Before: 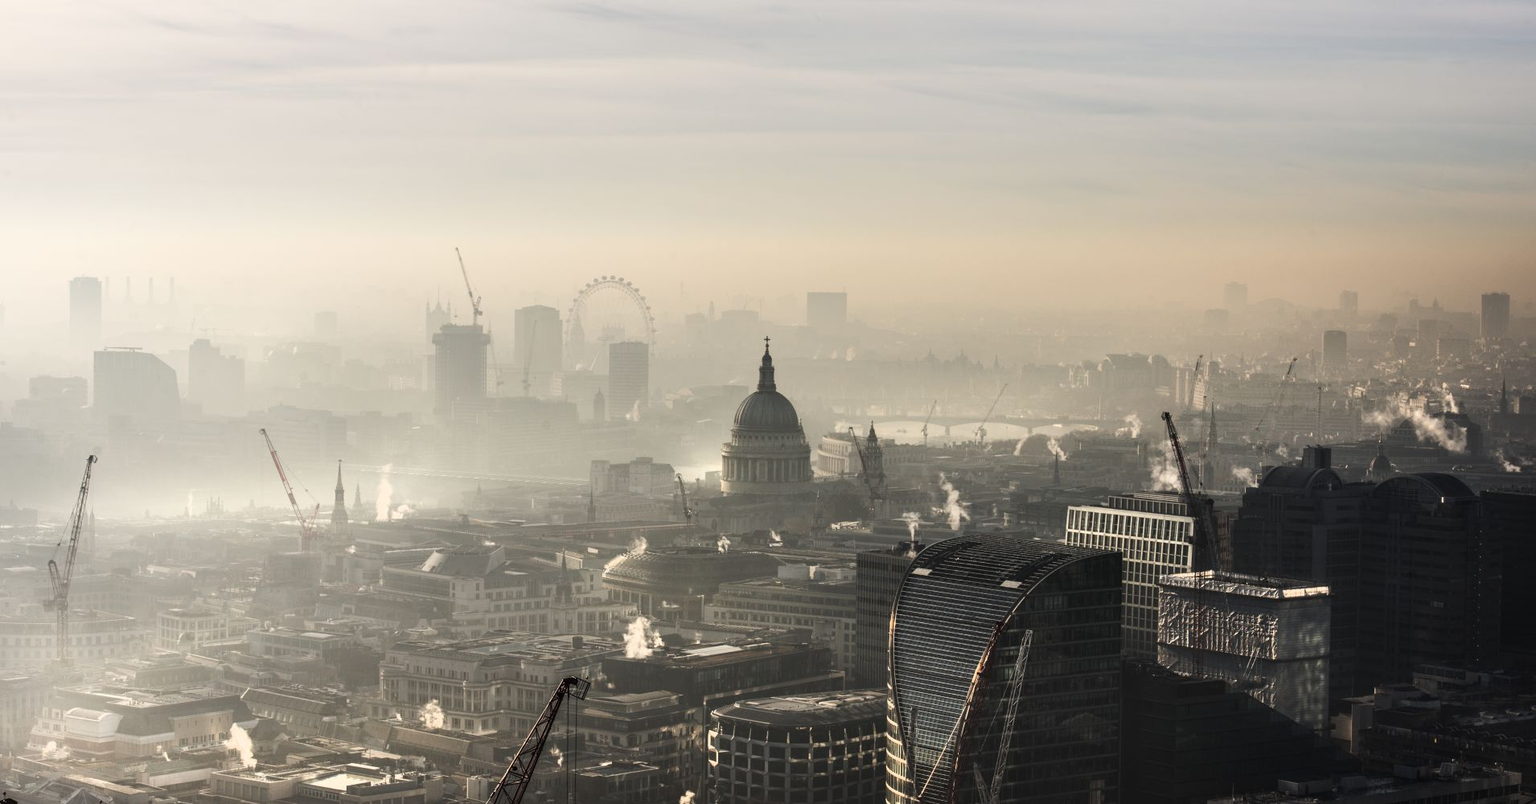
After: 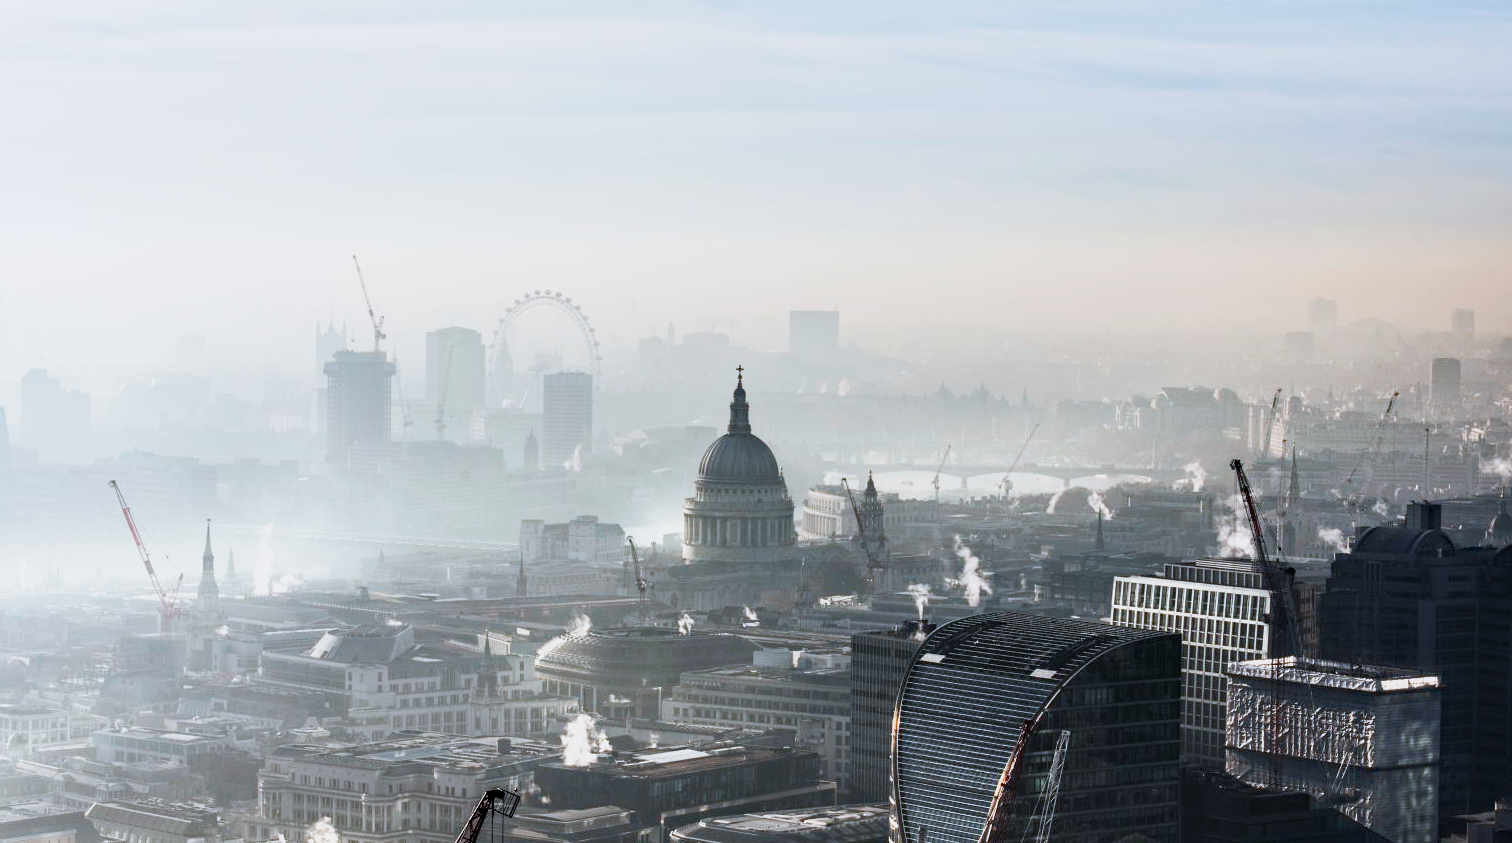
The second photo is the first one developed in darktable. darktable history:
white balance: red 0.948, green 1.02, blue 1.176
haze removal: compatibility mode true, adaptive false
base curve: curves: ch0 [(0, 0) (0.088, 0.125) (0.176, 0.251) (0.354, 0.501) (0.613, 0.749) (1, 0.877)], preserve colors none
crop: left 11.225%, top 5.381%, right 9.565%, bottom 10.314%
